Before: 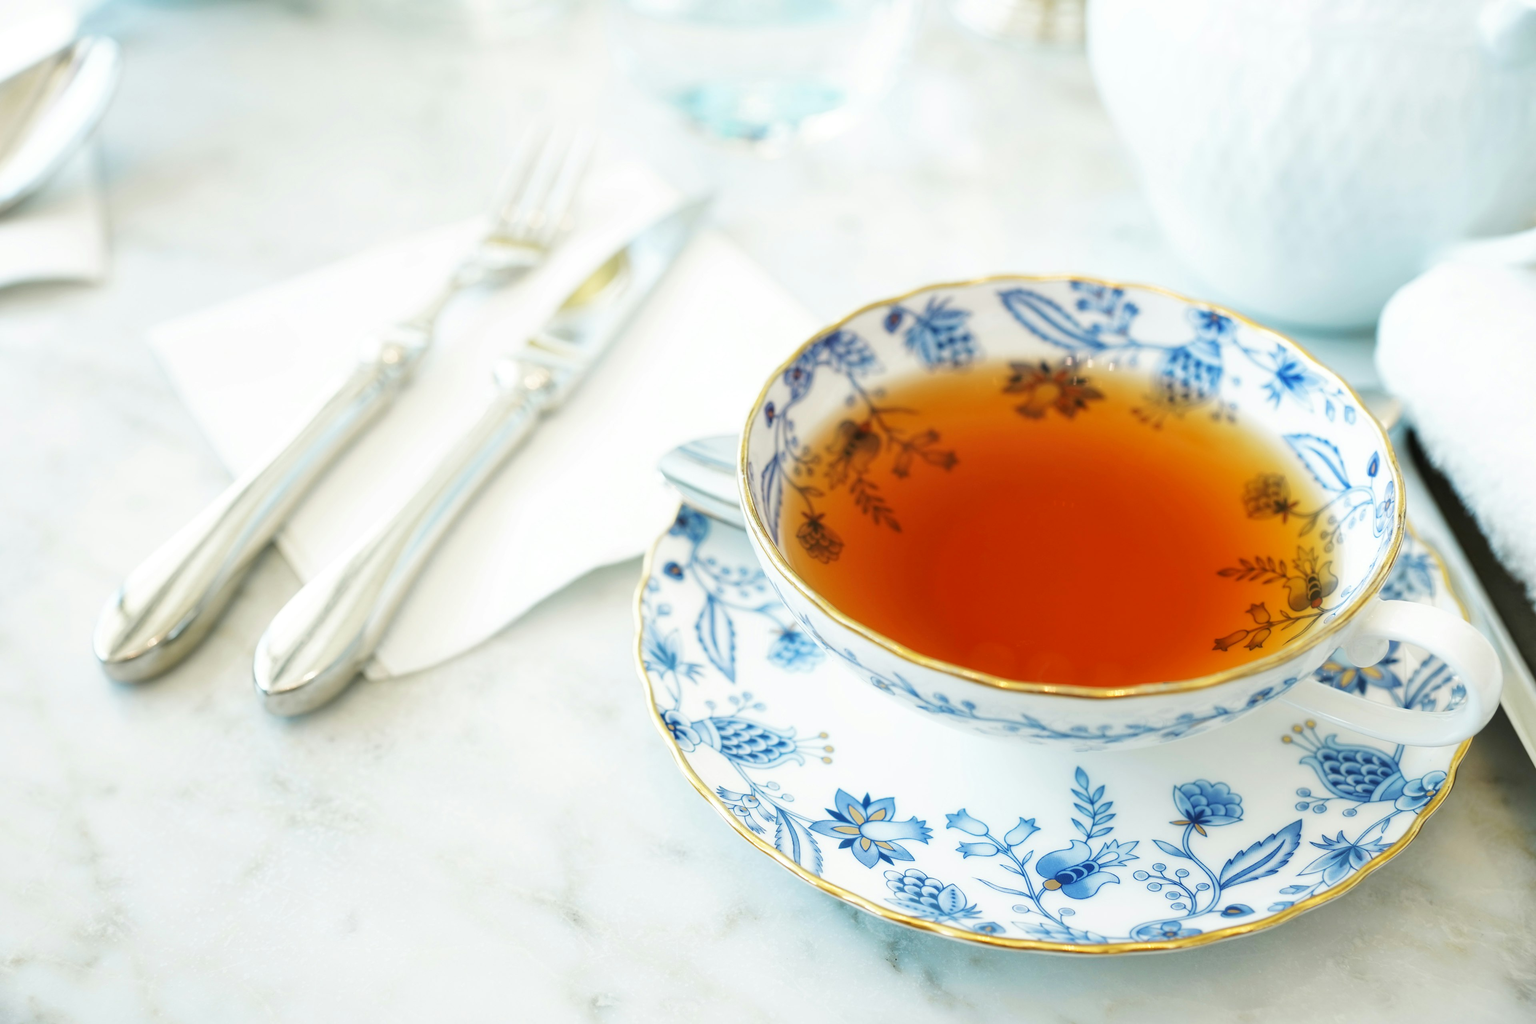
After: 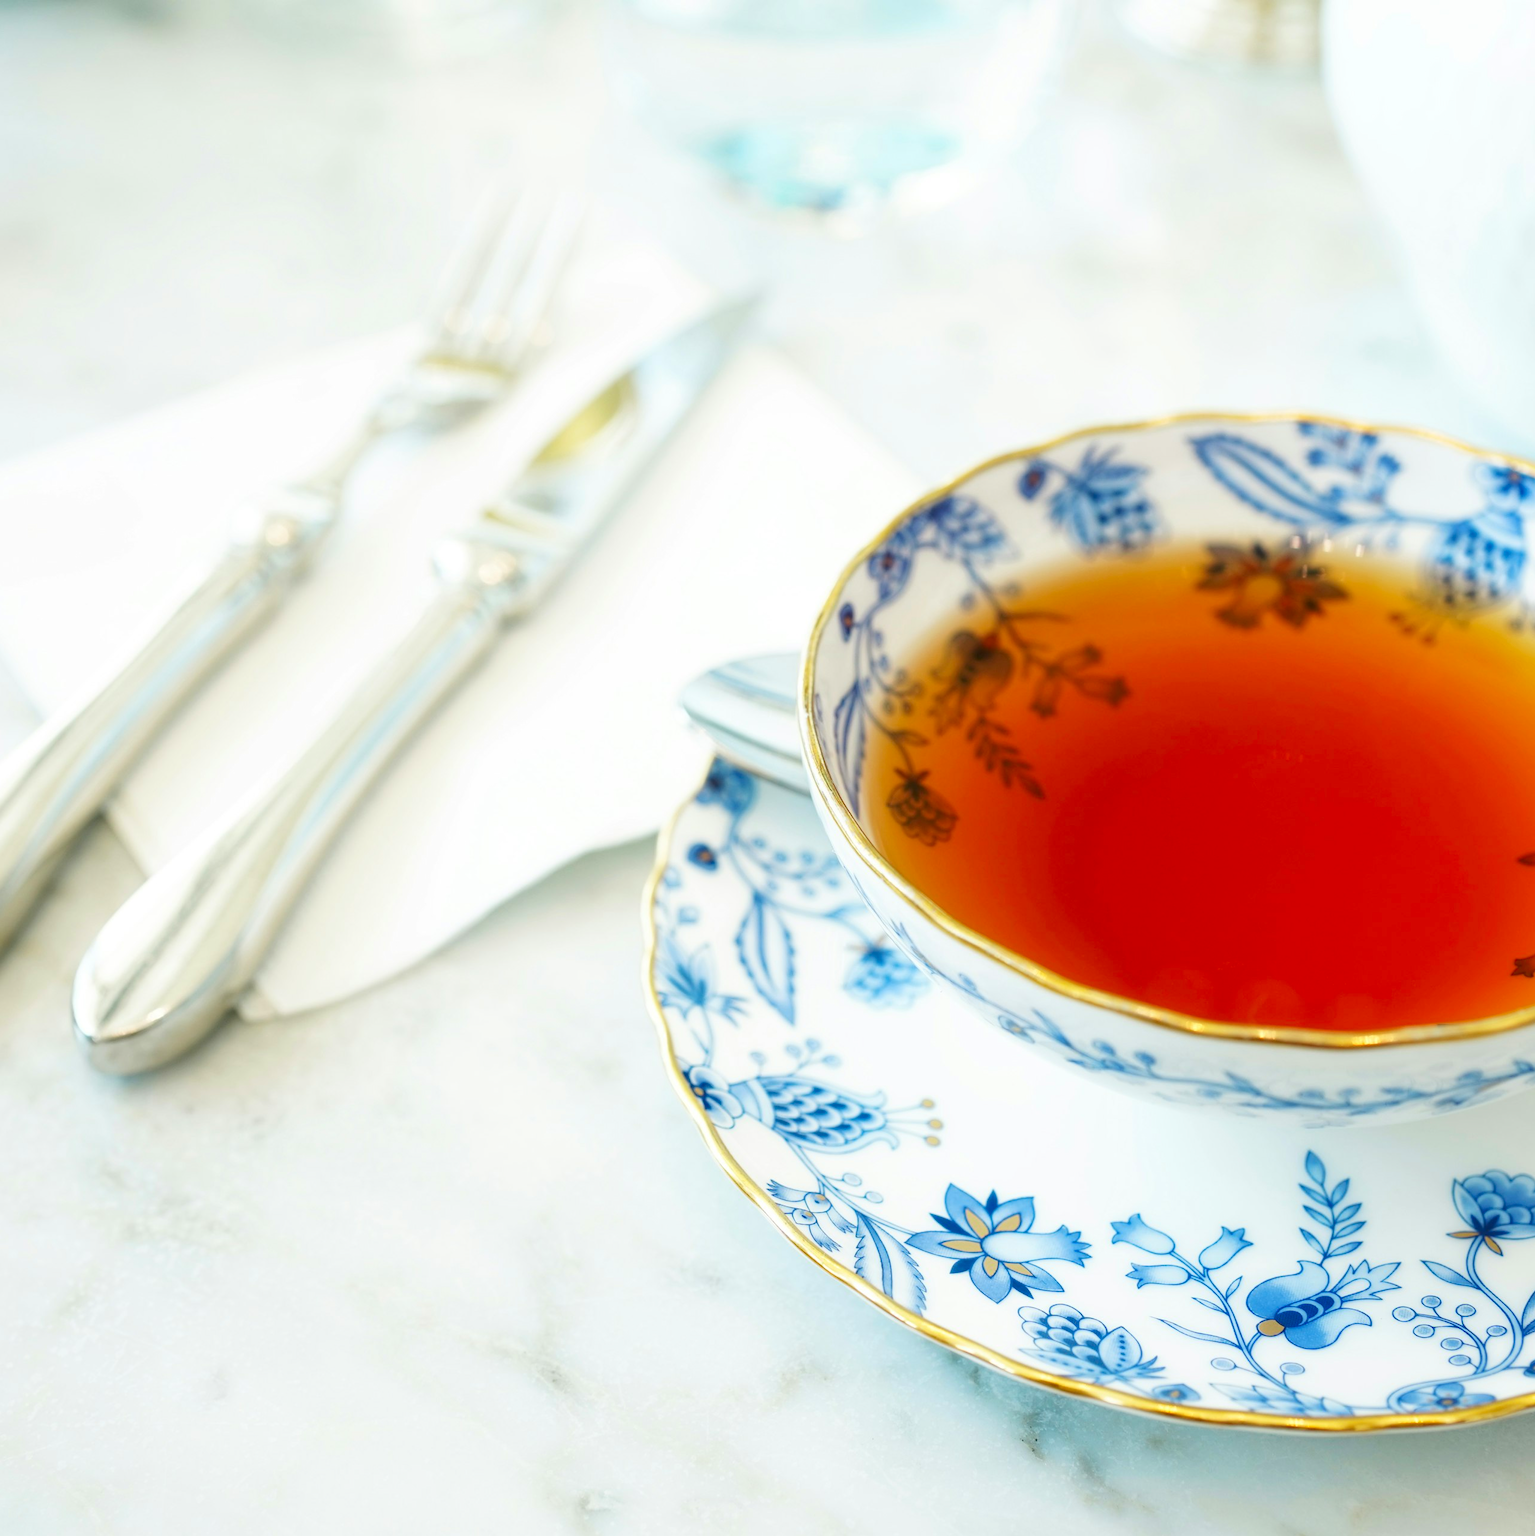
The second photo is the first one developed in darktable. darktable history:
crop and rotate: left 13.405%, right 19.956%
contrast brightness saturation: contrast 0.083, saturation 0.195
